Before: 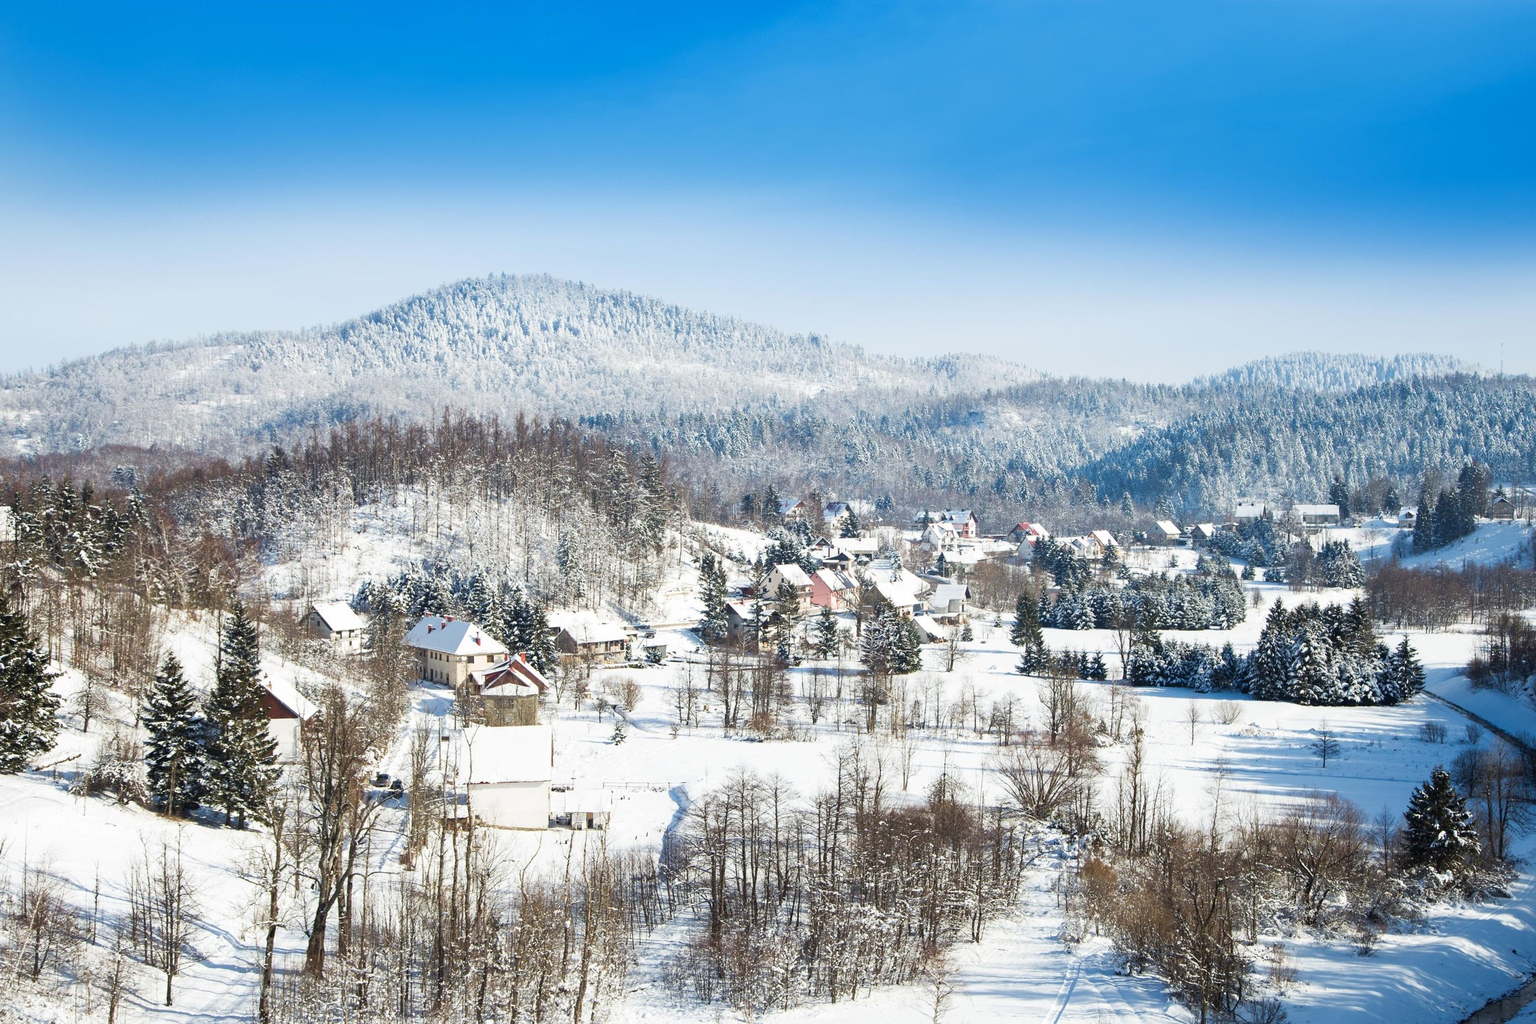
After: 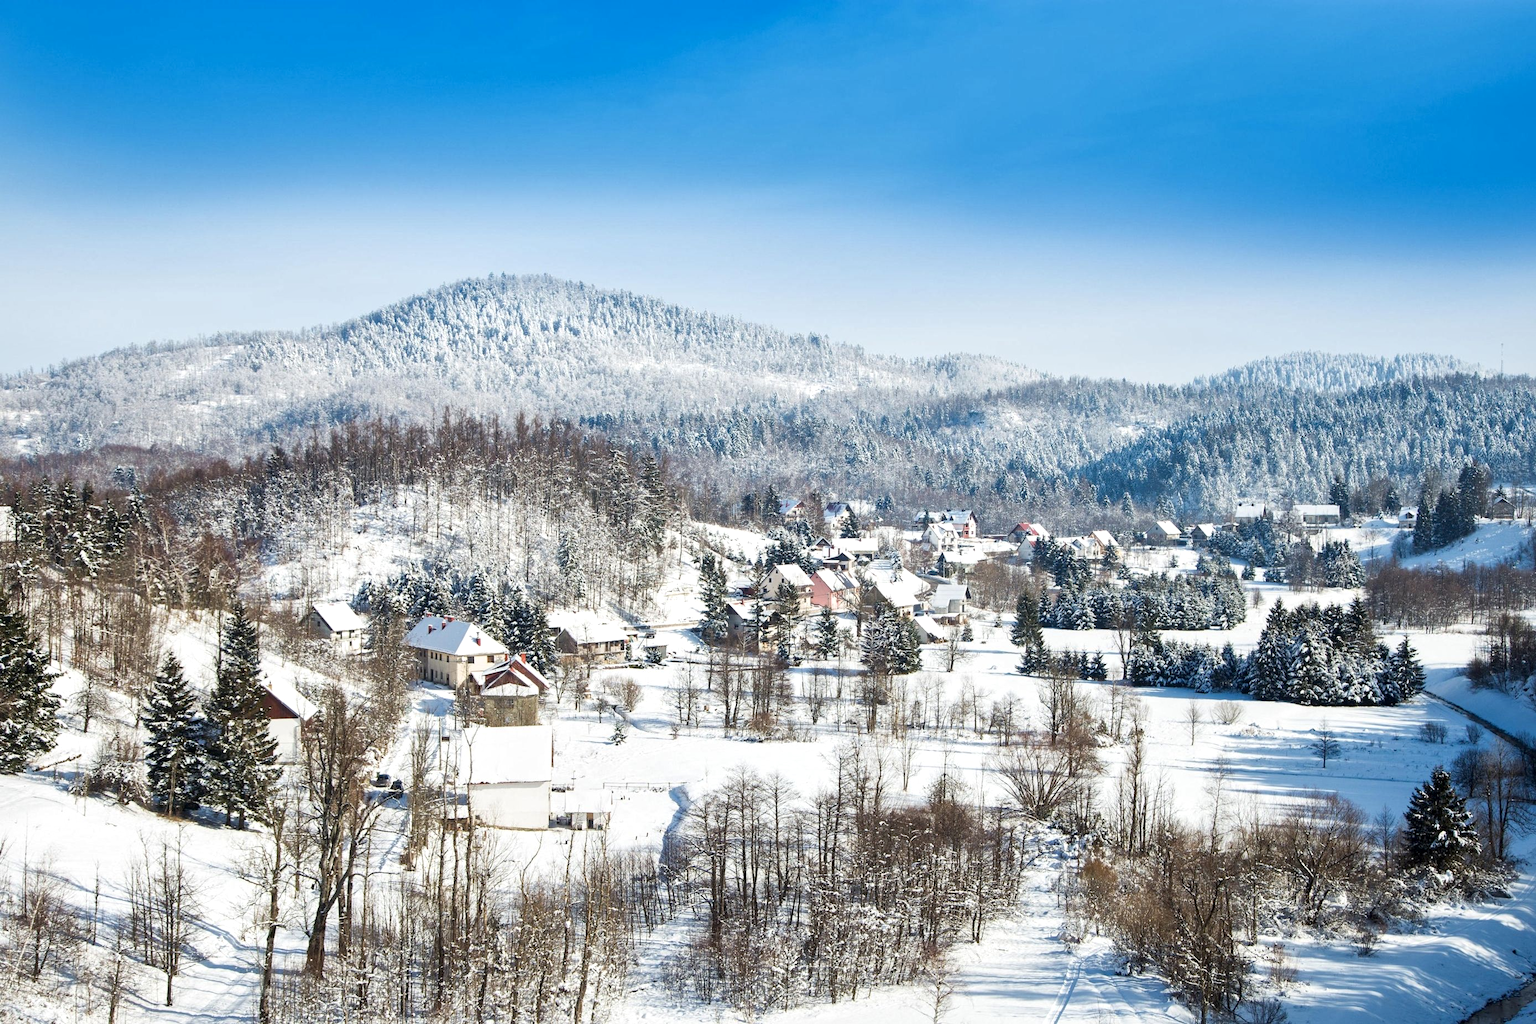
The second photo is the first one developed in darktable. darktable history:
local contrast: mode bilateral grid, contrast 19, coarseness 51, detail 143%, midtone range 0.2
